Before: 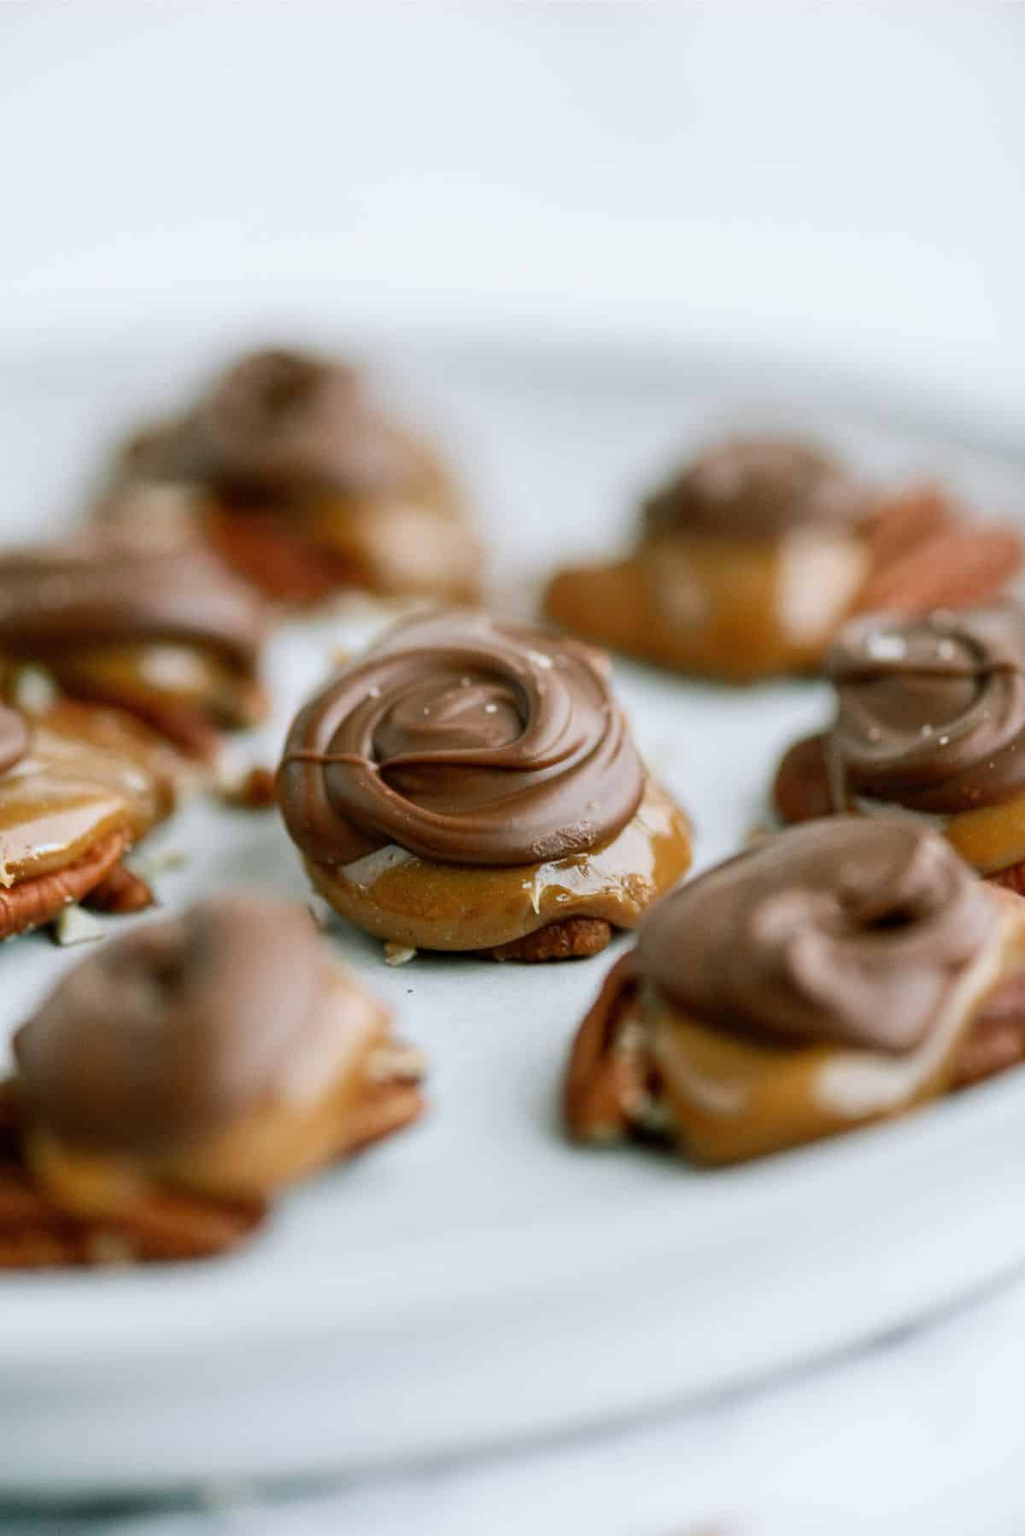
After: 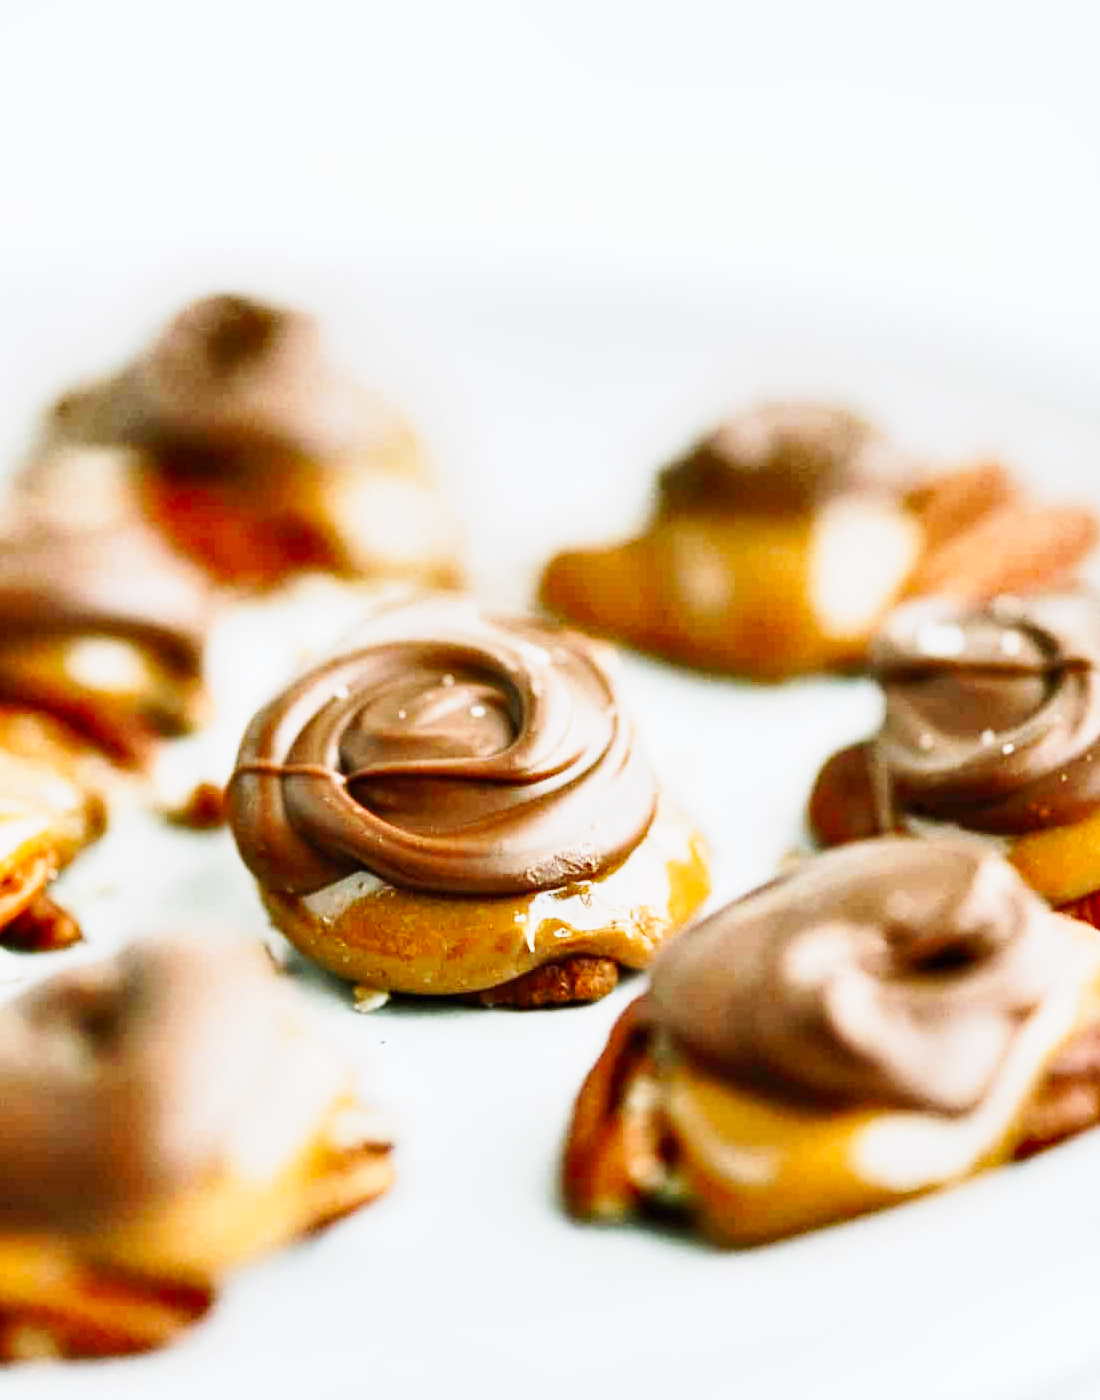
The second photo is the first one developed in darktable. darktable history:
tone curve: curves: ch0 [(0, 0) (0.003, 0.004) (0.011, 0.016) (0.025, 0.035) (0.044, 0.062) (0.069, 0.097) (0.1, 0.143) (0.136, 0.205) (0.177, 0.276) (0.224, 0.36) (0.277, 0.461) (0.335, 0.584) (0.399, 0.686) (0.468, 0.783) (0.543, 0.868) (0.623, 0.927) (0.709, 0.96) (0.801, 0.974) (0.898, 0.986) (1, 1)], preserve colors none
crop: left 8.155%, top 6.611%, bottom 15.385%
shadows and highlights: shadows 60, soften with gaussian
tone equalizer: on, module defaults
